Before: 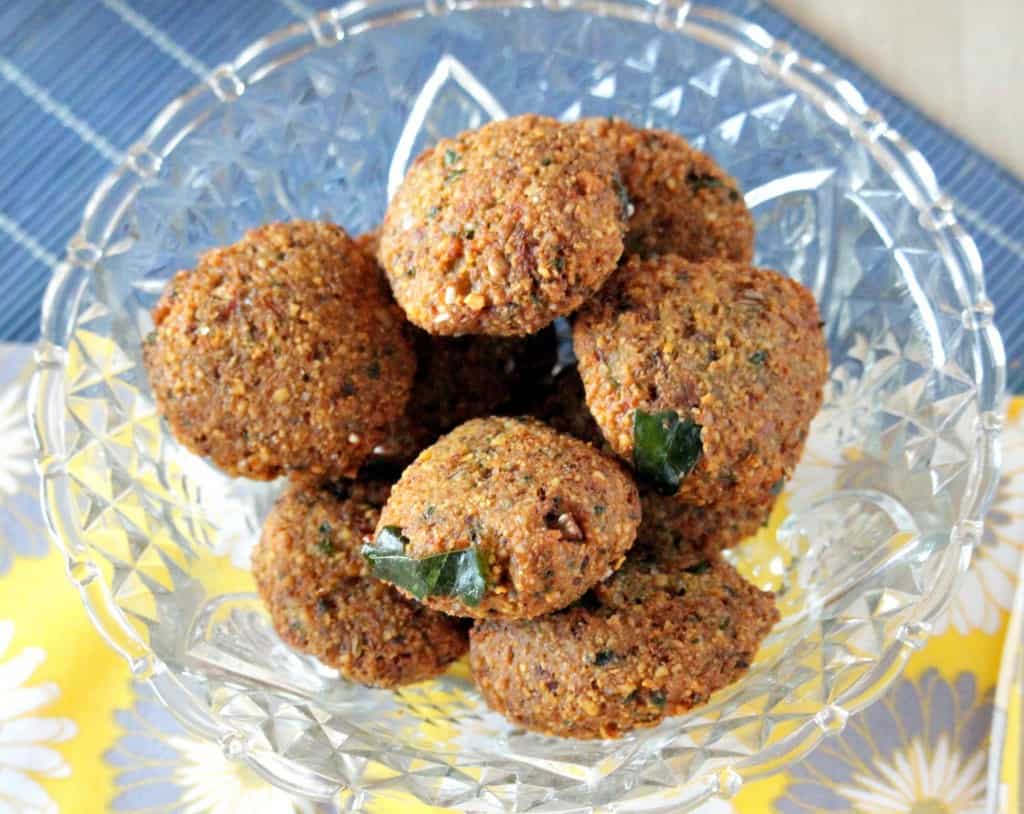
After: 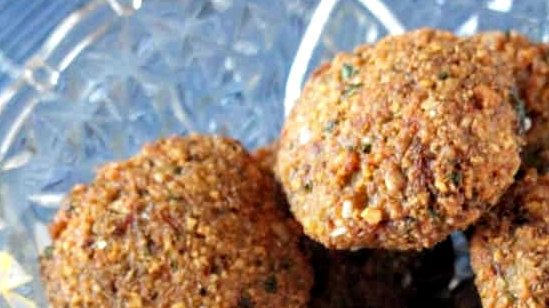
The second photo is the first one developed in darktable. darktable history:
crop: left 10.121%, top 10.631%, right 36.218%, bottom 51.526%
local contrast: on, module defaults
